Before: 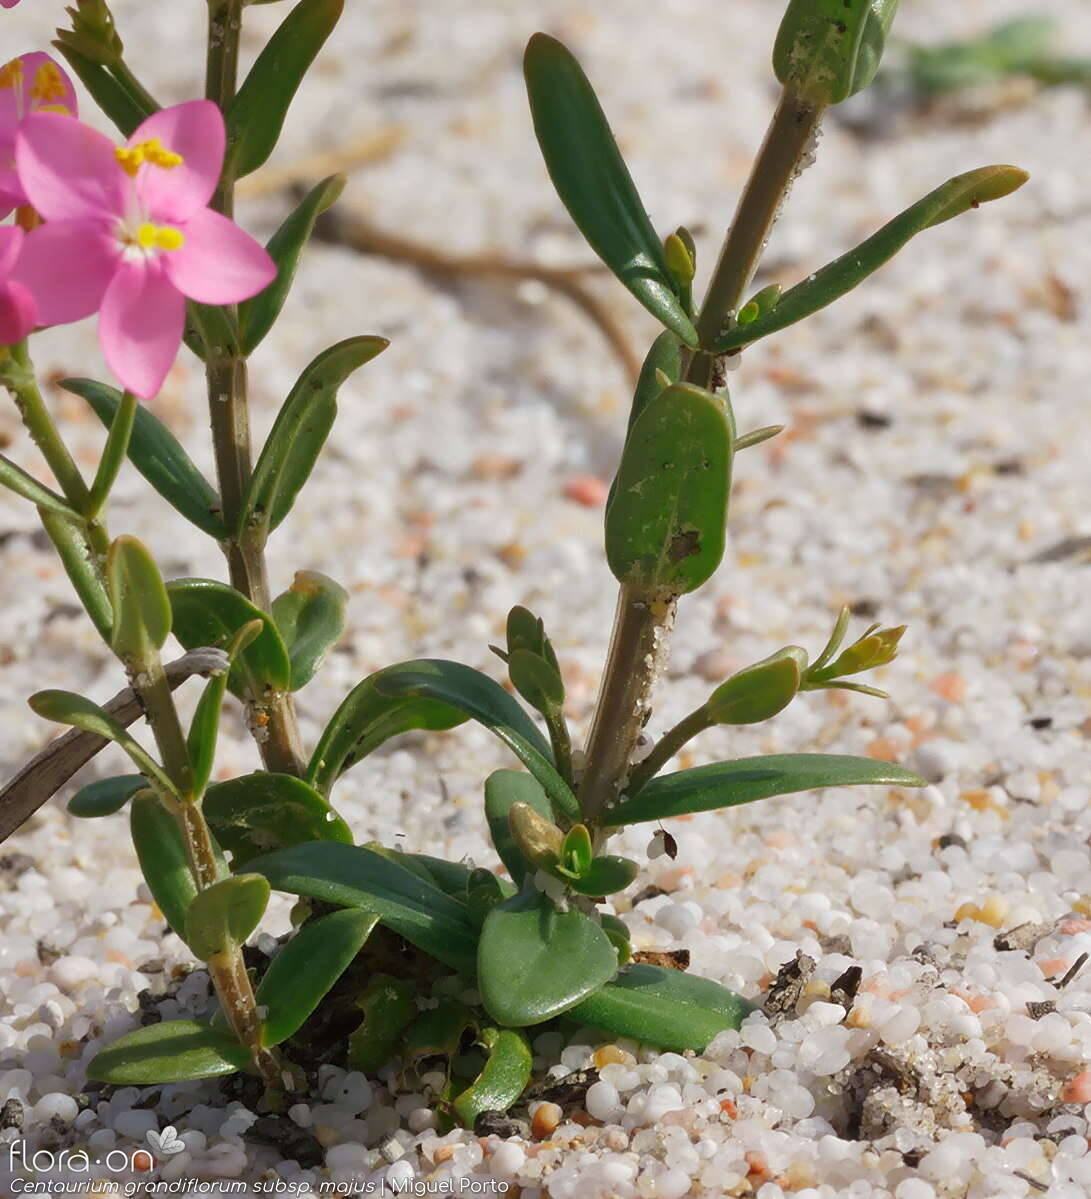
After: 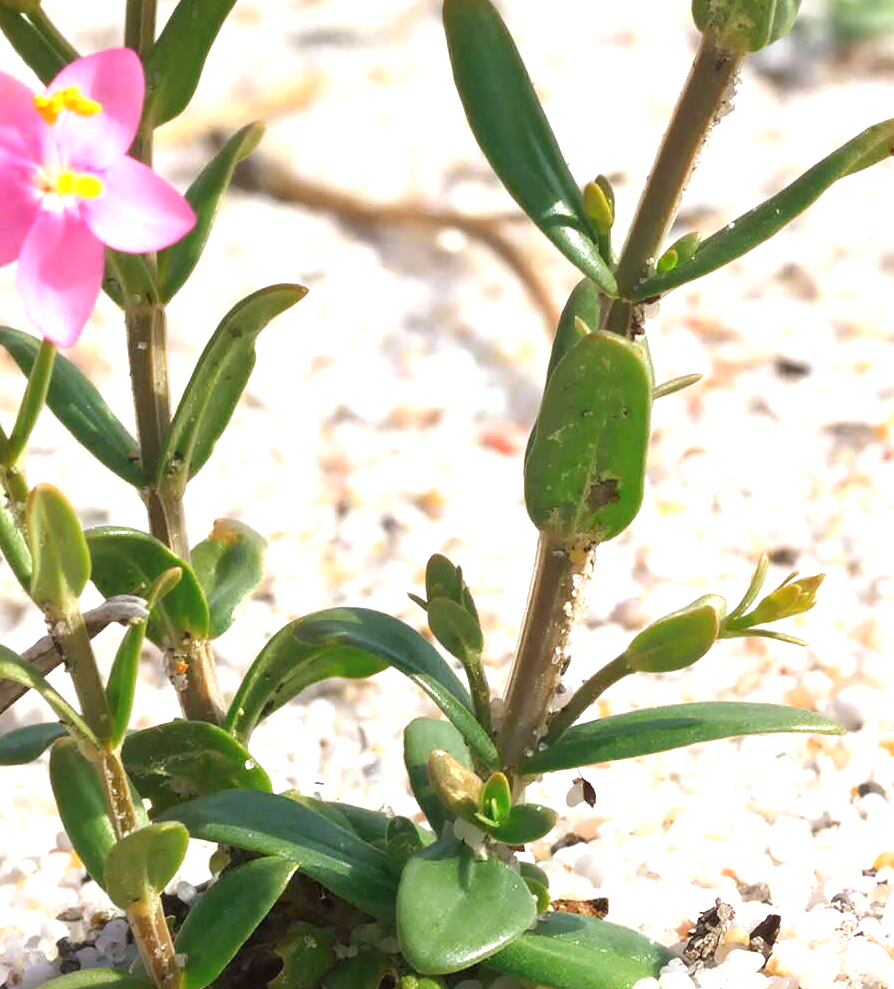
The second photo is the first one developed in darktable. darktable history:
exposure: black level correction 0, exposure 1.106 EV, compensate exposure bias true, compensate highlight preservation false
local contrast: mode bilateral grid, contrast 19, coarseness 50, detail 103%, midtone range 0.2
crop and rotate: left 7.436%, top 4.422%, right 10.532%, bottom 13.048%
